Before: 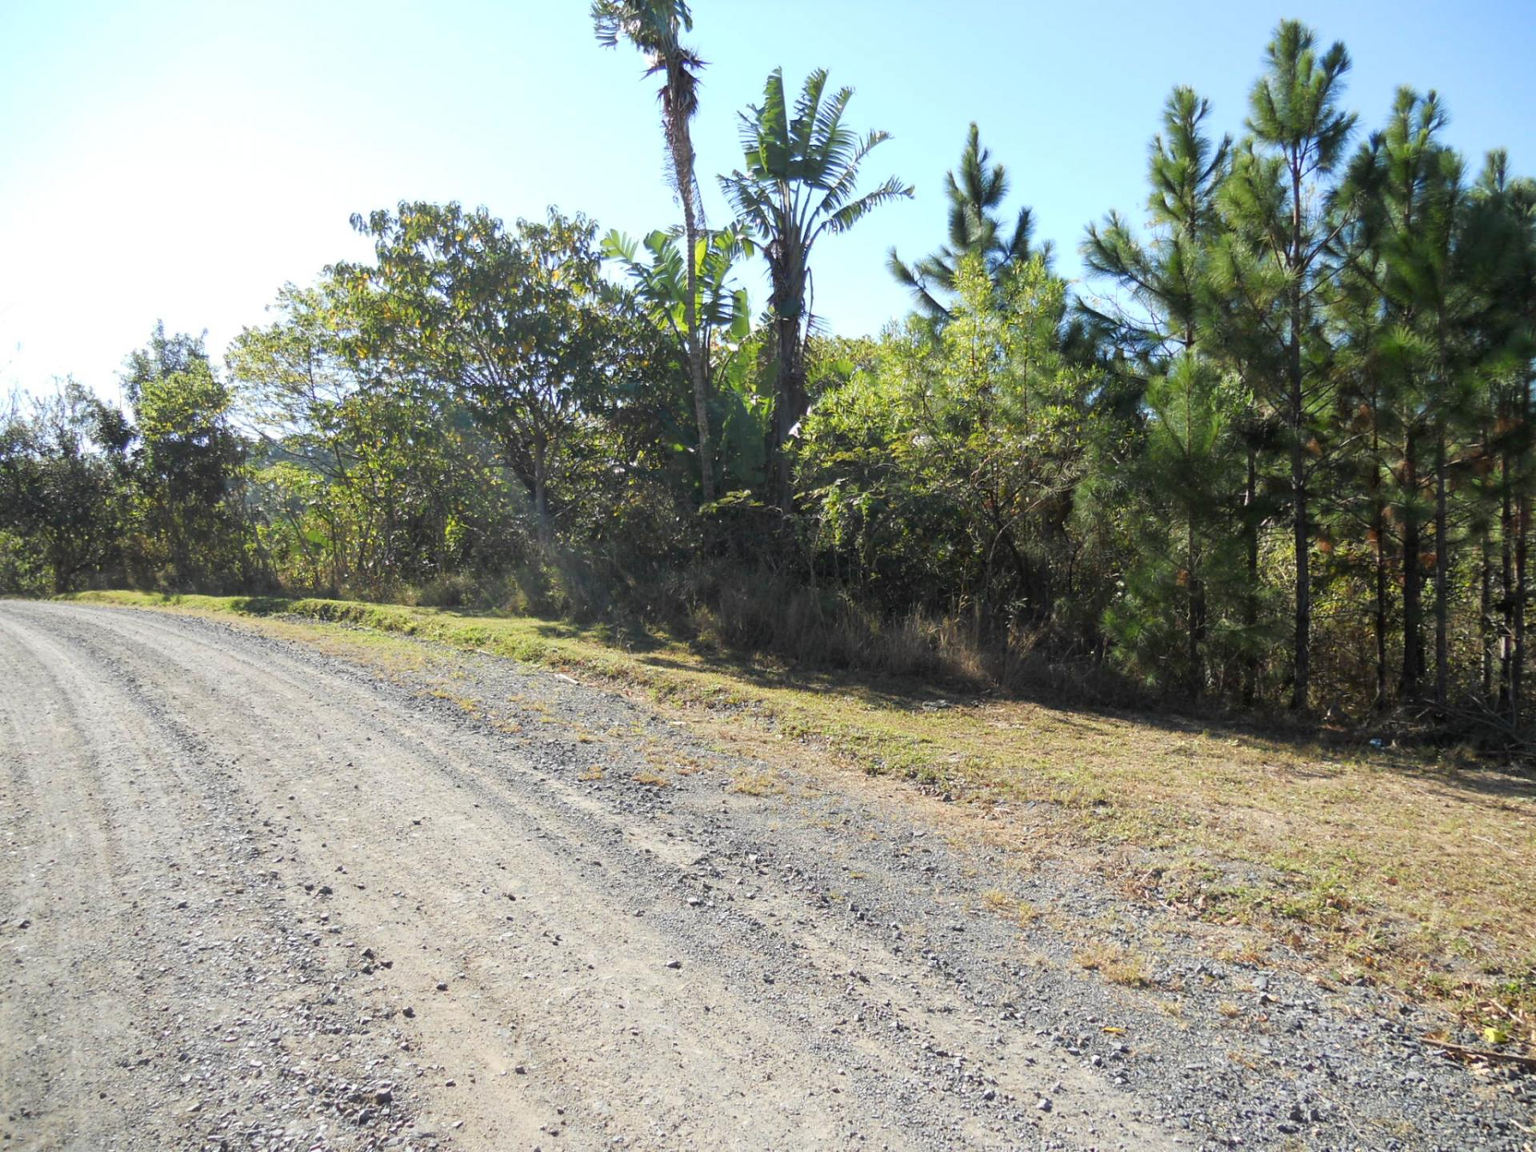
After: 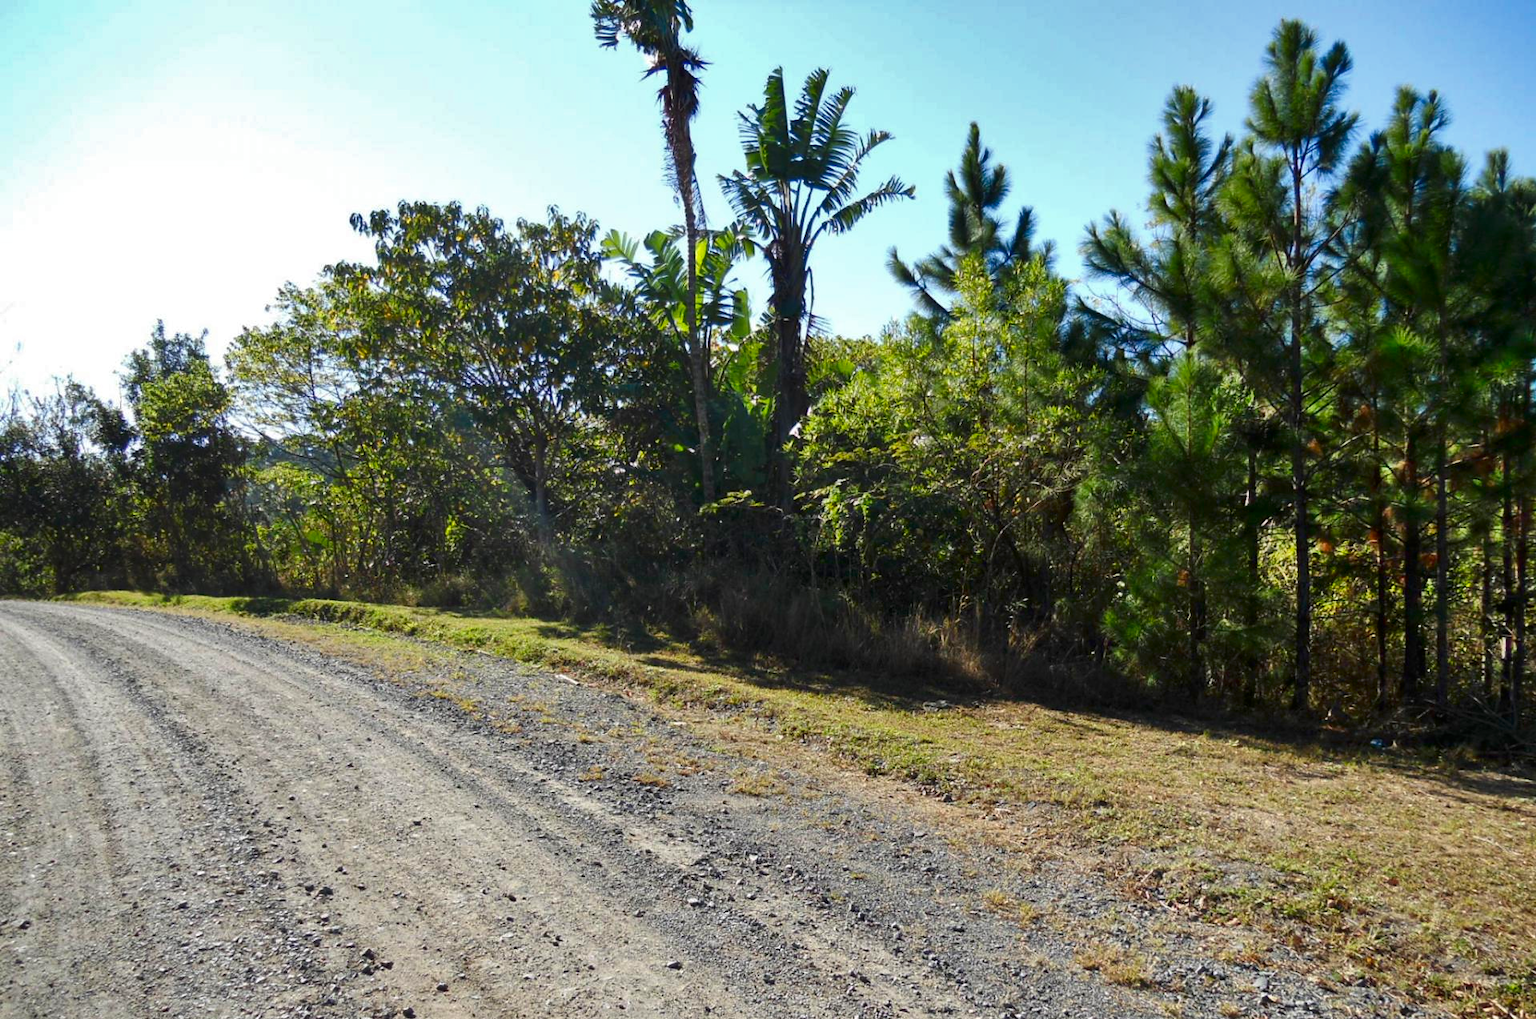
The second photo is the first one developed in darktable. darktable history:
shadows and highlights: low approximation 0.01, soften with gaussian
contrast brightness saturation: brightness -0.246, saturation 0.2
crop and rotate: top 0%, bottom 11.527%
